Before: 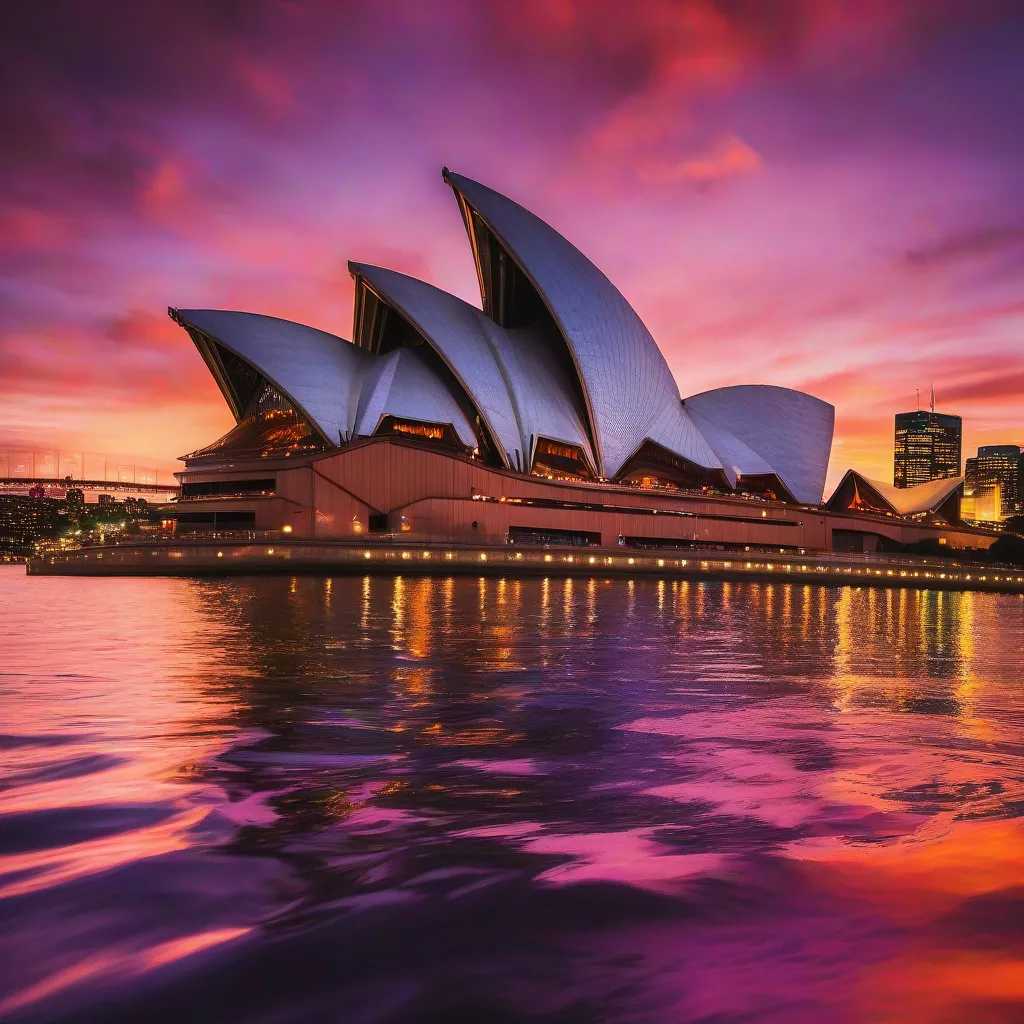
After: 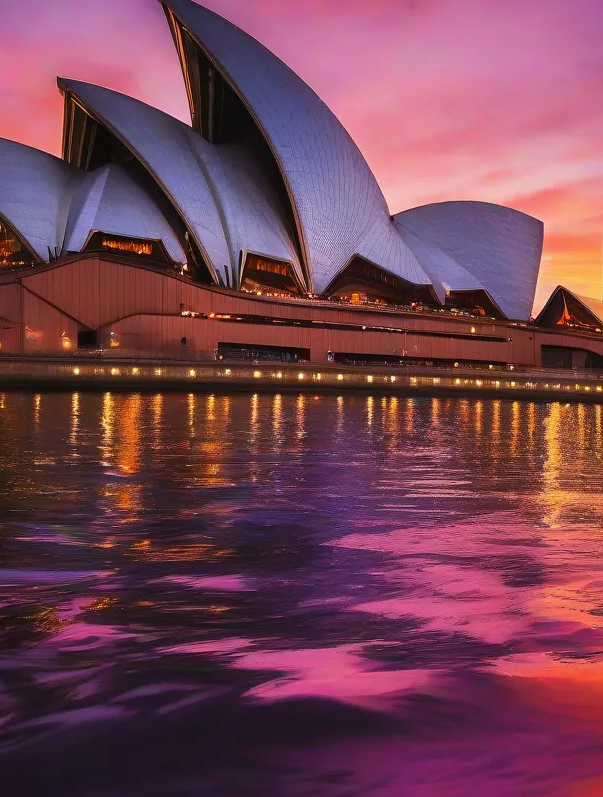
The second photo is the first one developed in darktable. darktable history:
crop and rotate: left 28.461%, top 18.058%, right 12.653%, bottom 4.019%
